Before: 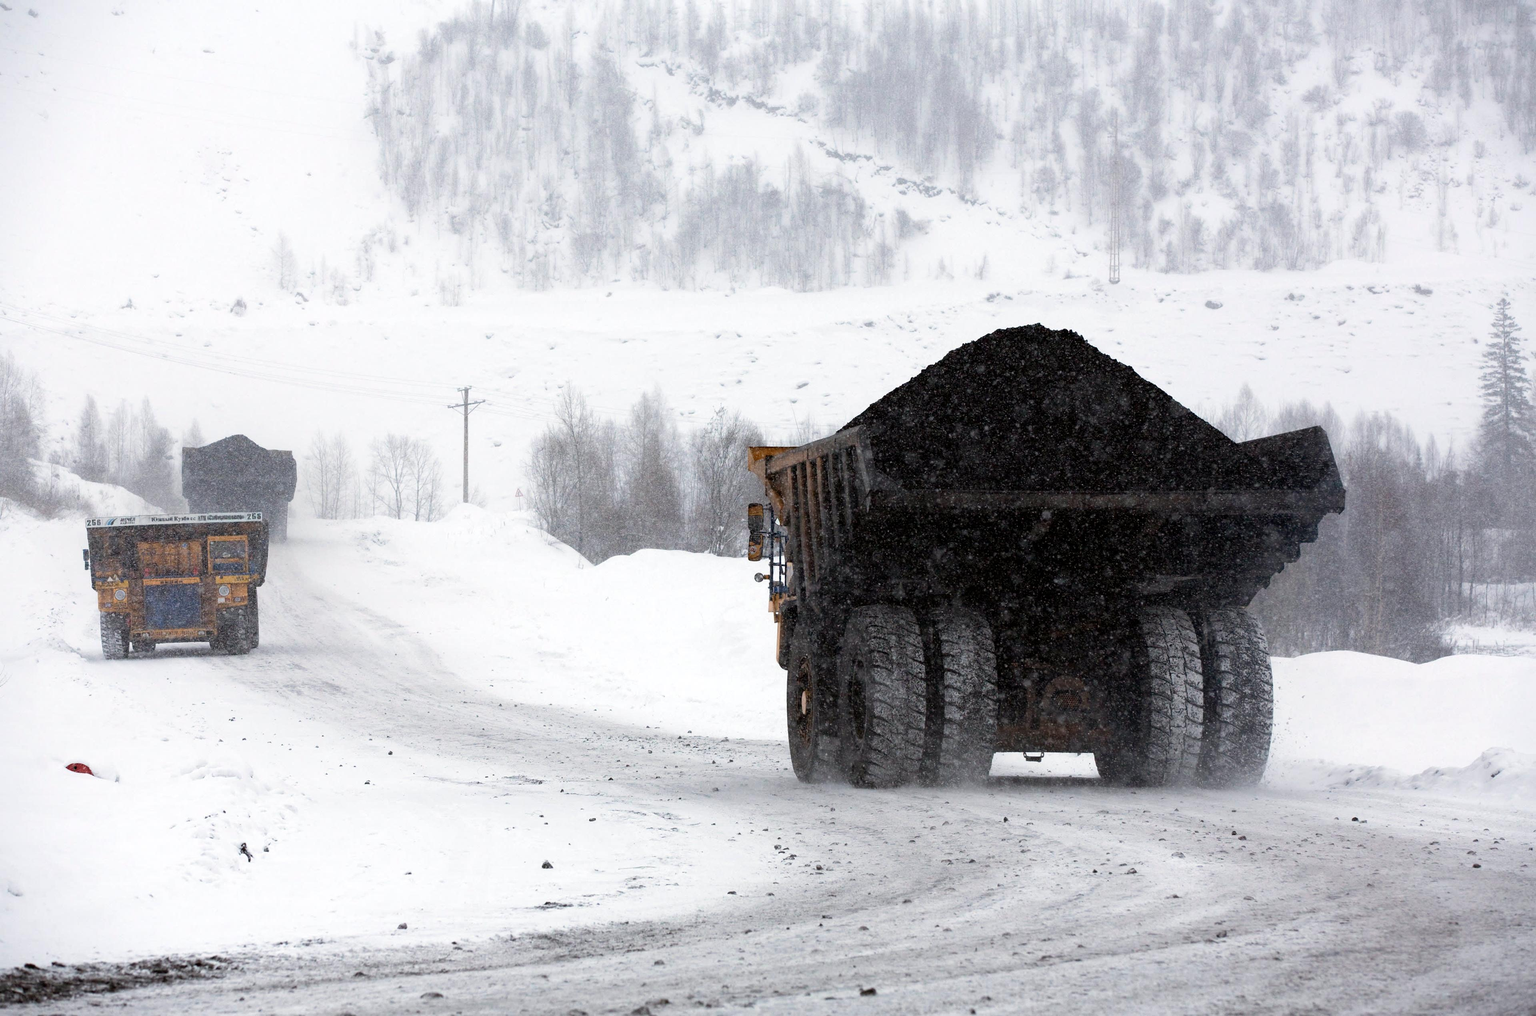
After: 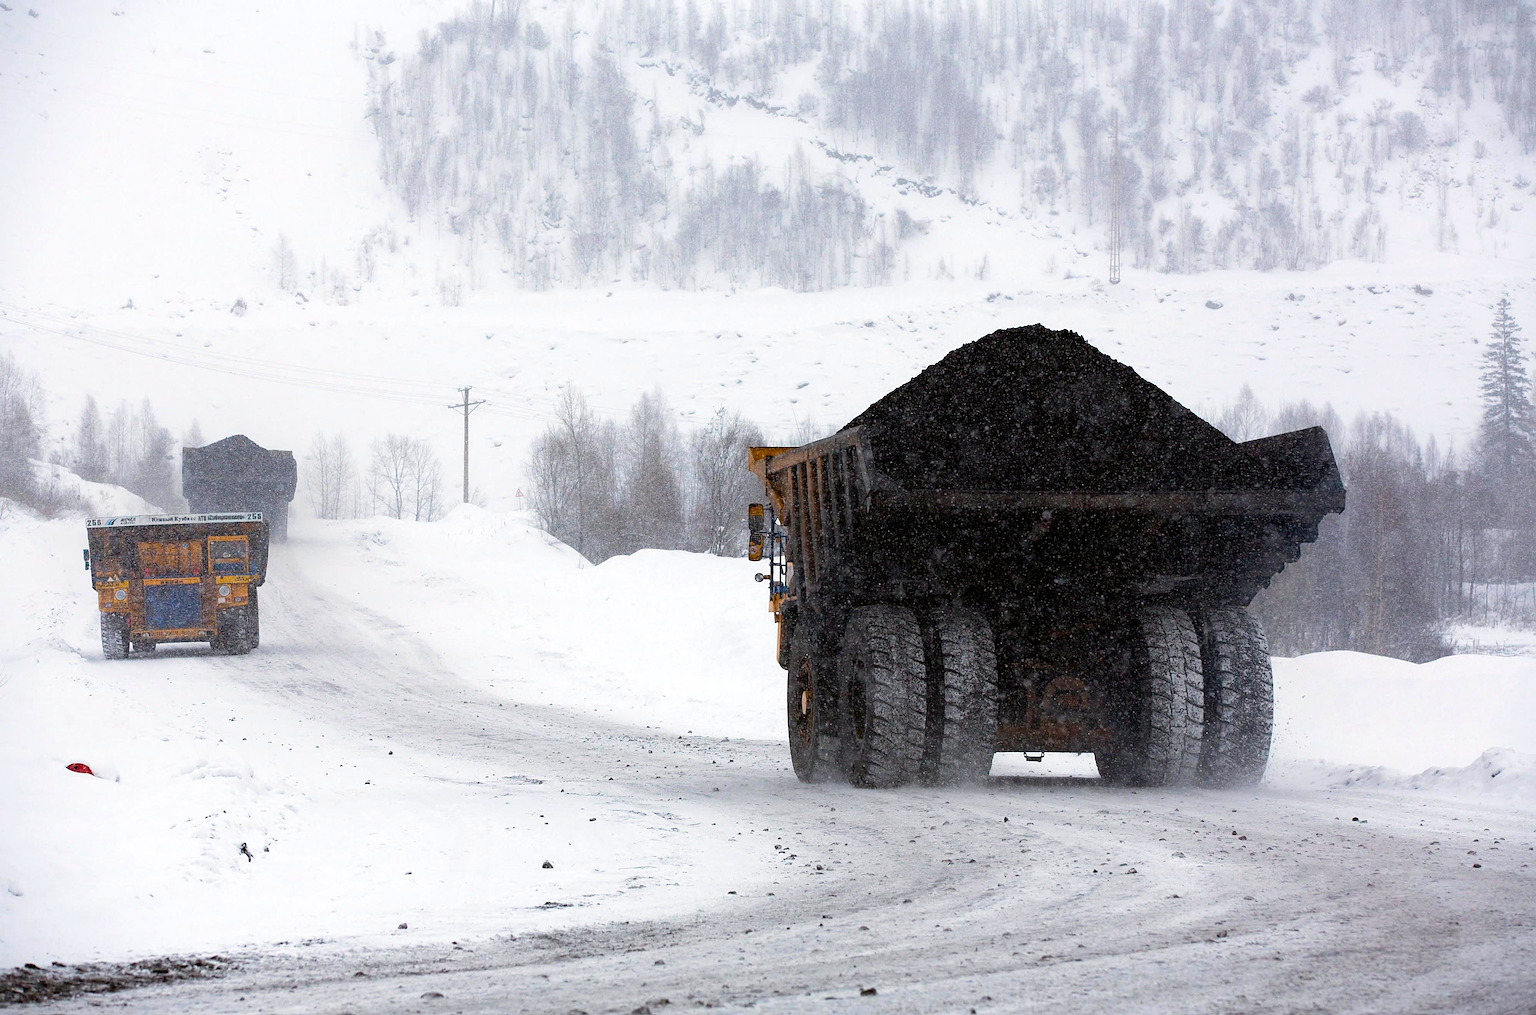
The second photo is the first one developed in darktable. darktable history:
sharpen: on, module defaults
exposure: compensate highlight preservation false
color balance rgb: linear chroma grading › global chroma 15%, perceptual saturation grading › global saturation 30%
